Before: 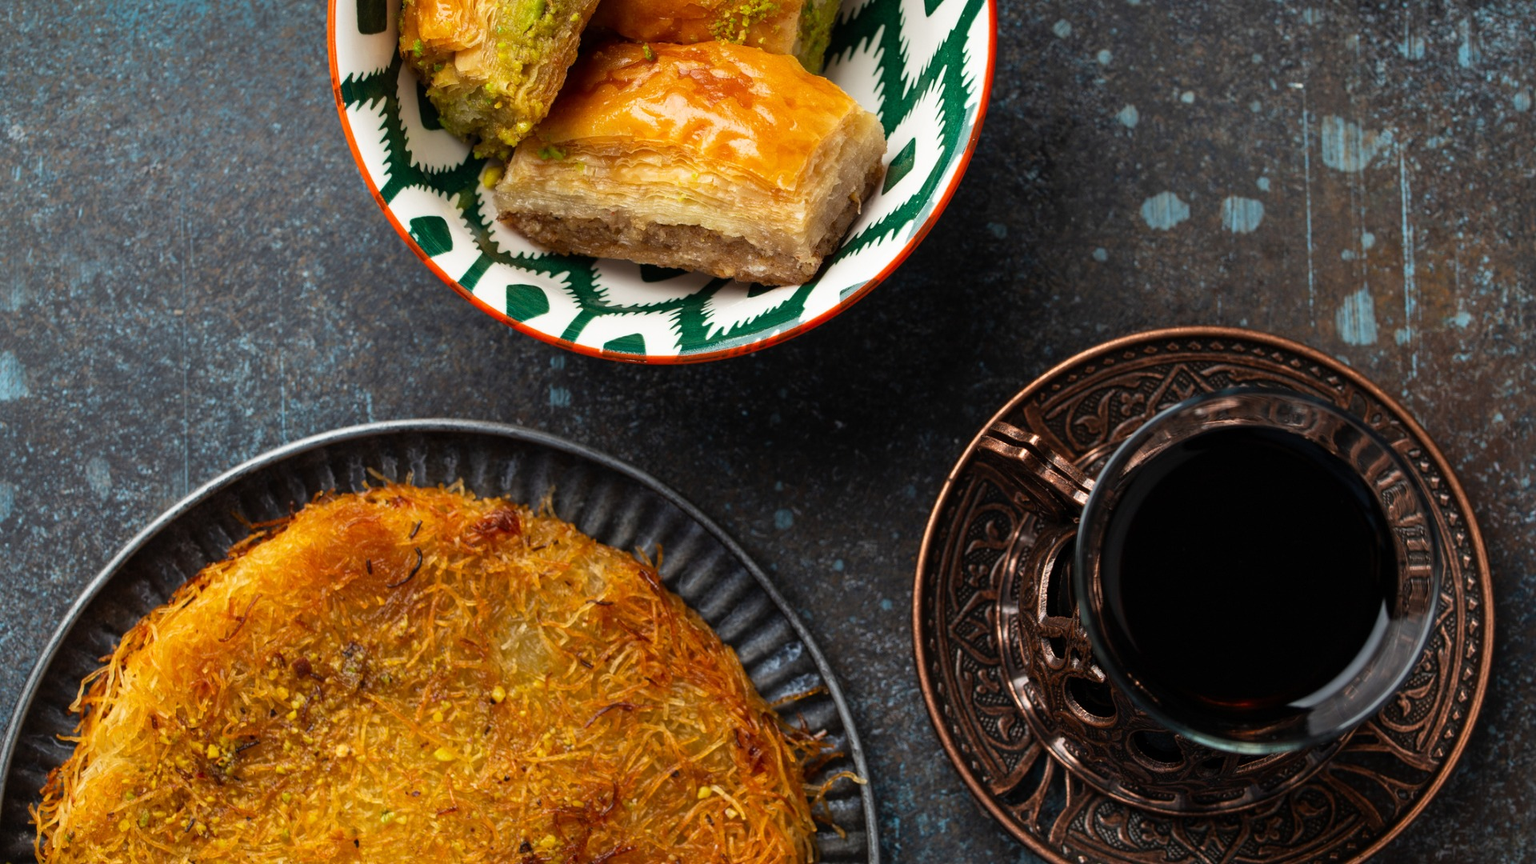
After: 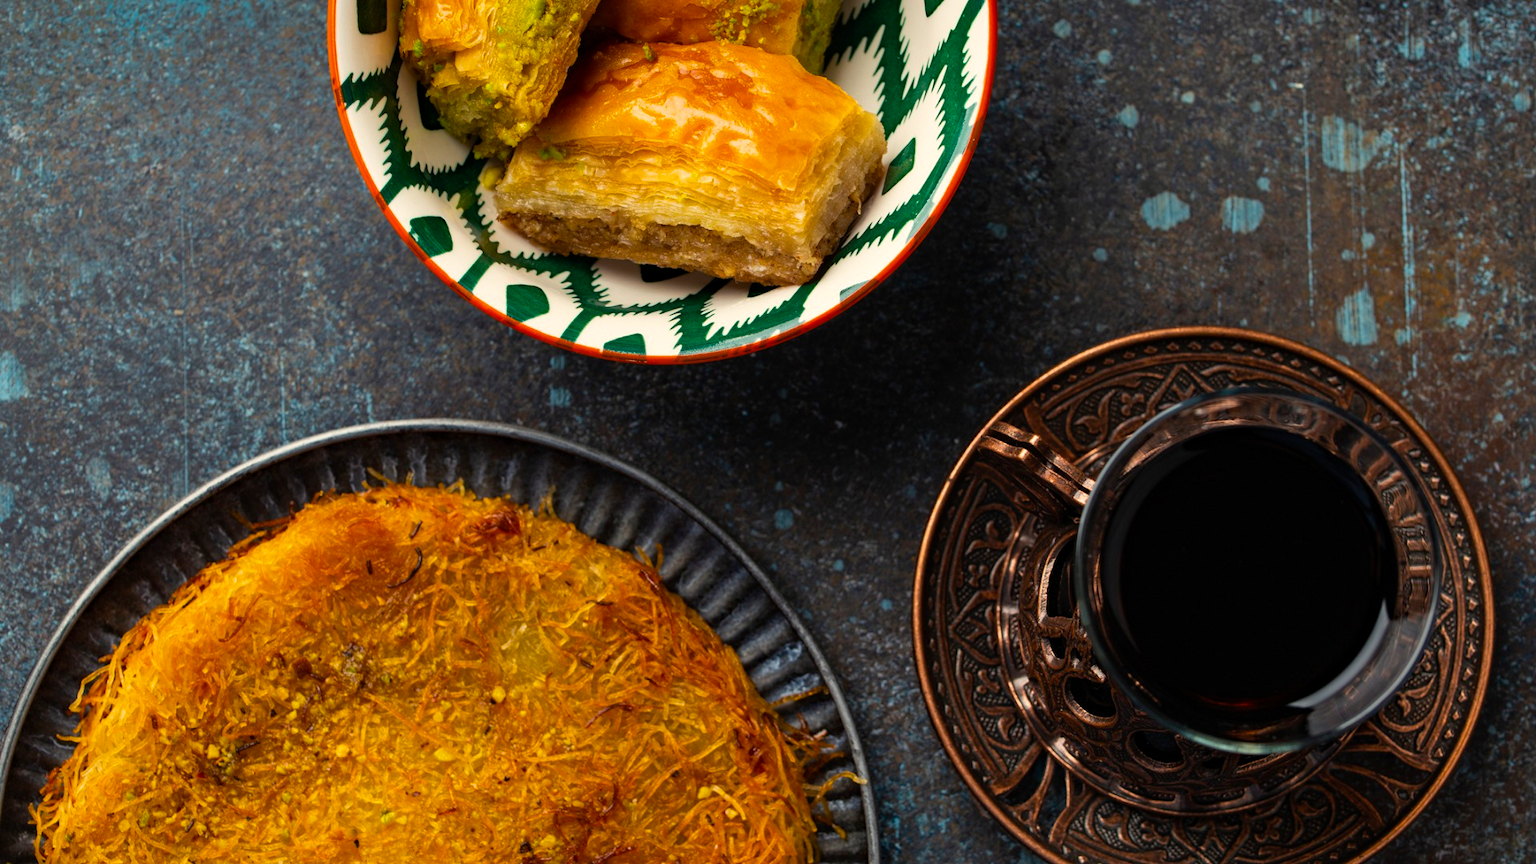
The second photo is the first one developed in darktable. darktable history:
haze removal: compatibility mode true, adaptive false
color balance rgb: highlights gain › chroma 2.975%, highlights gain › hue 75.71°, perceptual saturation grading › global saturation 25.342%, global vibrance 9.879%
